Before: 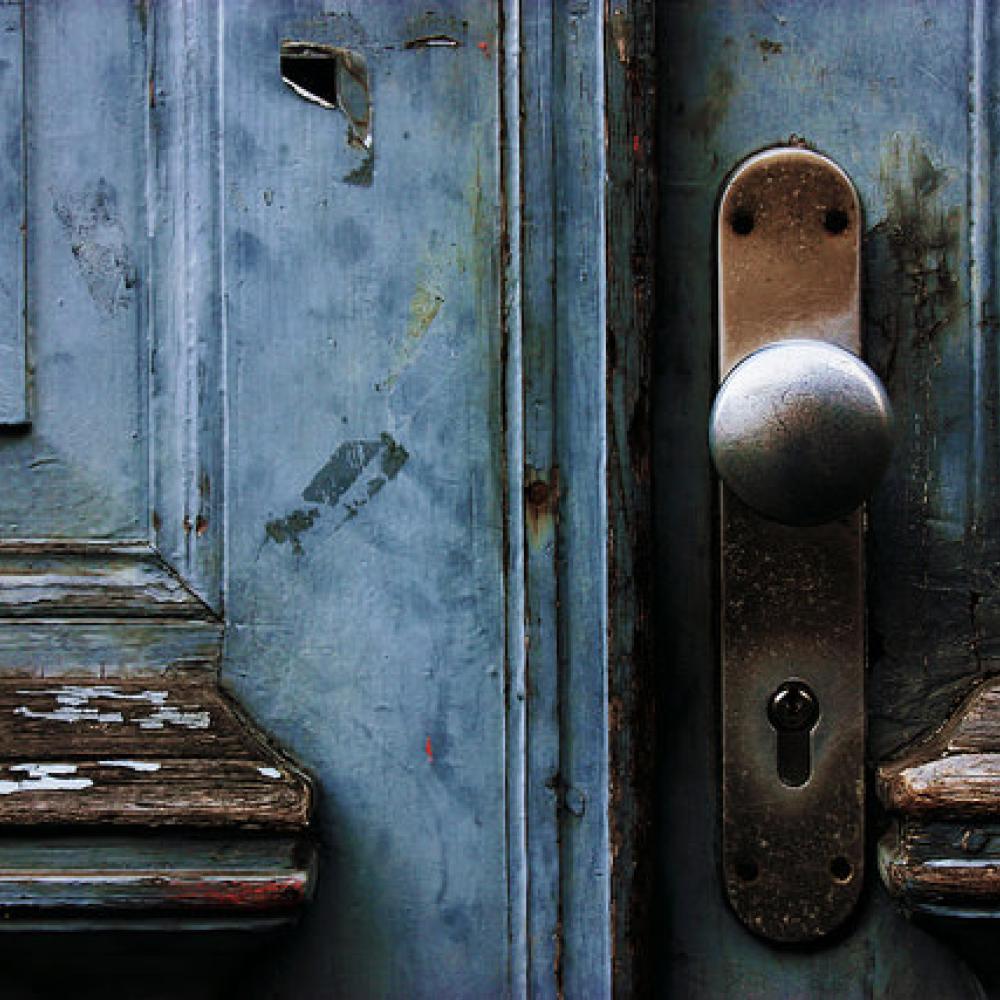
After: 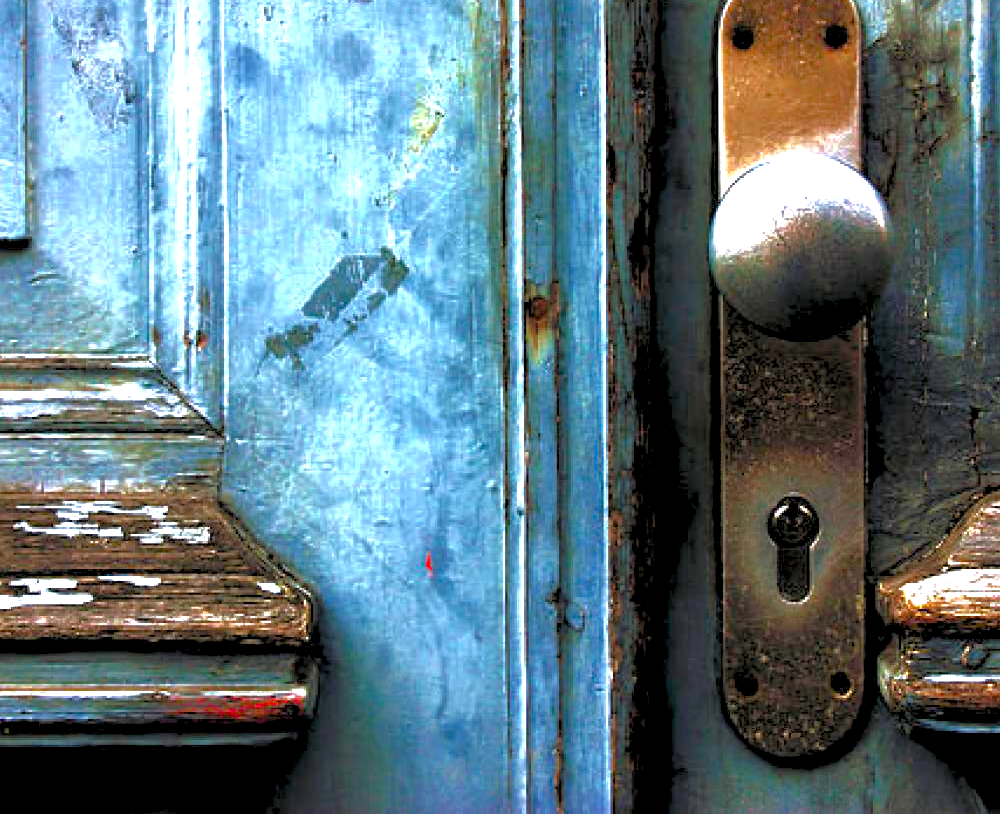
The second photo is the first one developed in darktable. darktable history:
base curve: curves: ch0 [(0, 0) (0.841, 0.609) (1, 1)]
rgb levels: preserve colors sum RGB, levels [[0.038, 0.433, 0.934], [0, 0.5, 1], [0, 0.5, 1]]
crop and rotate: top 18.507%
exposure: exposure 2.207 EV, compensate highlight preservation false
color balance rgb: linear chroma grading › global chroma 15%, perceptual saturation grading › global saturation 30%
